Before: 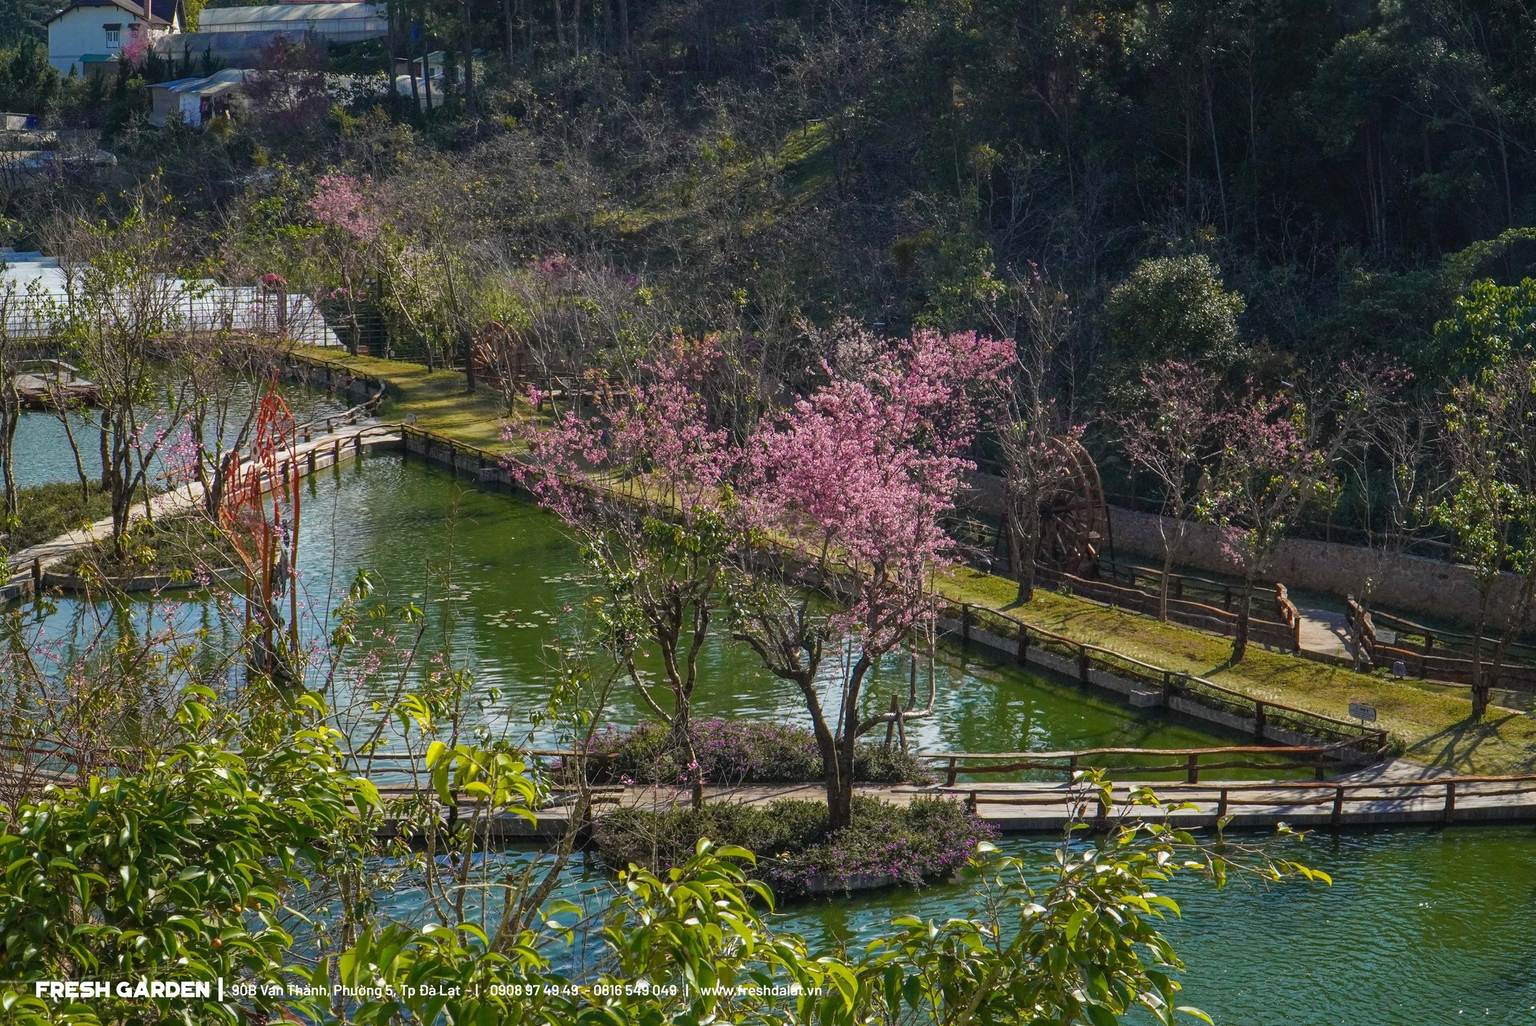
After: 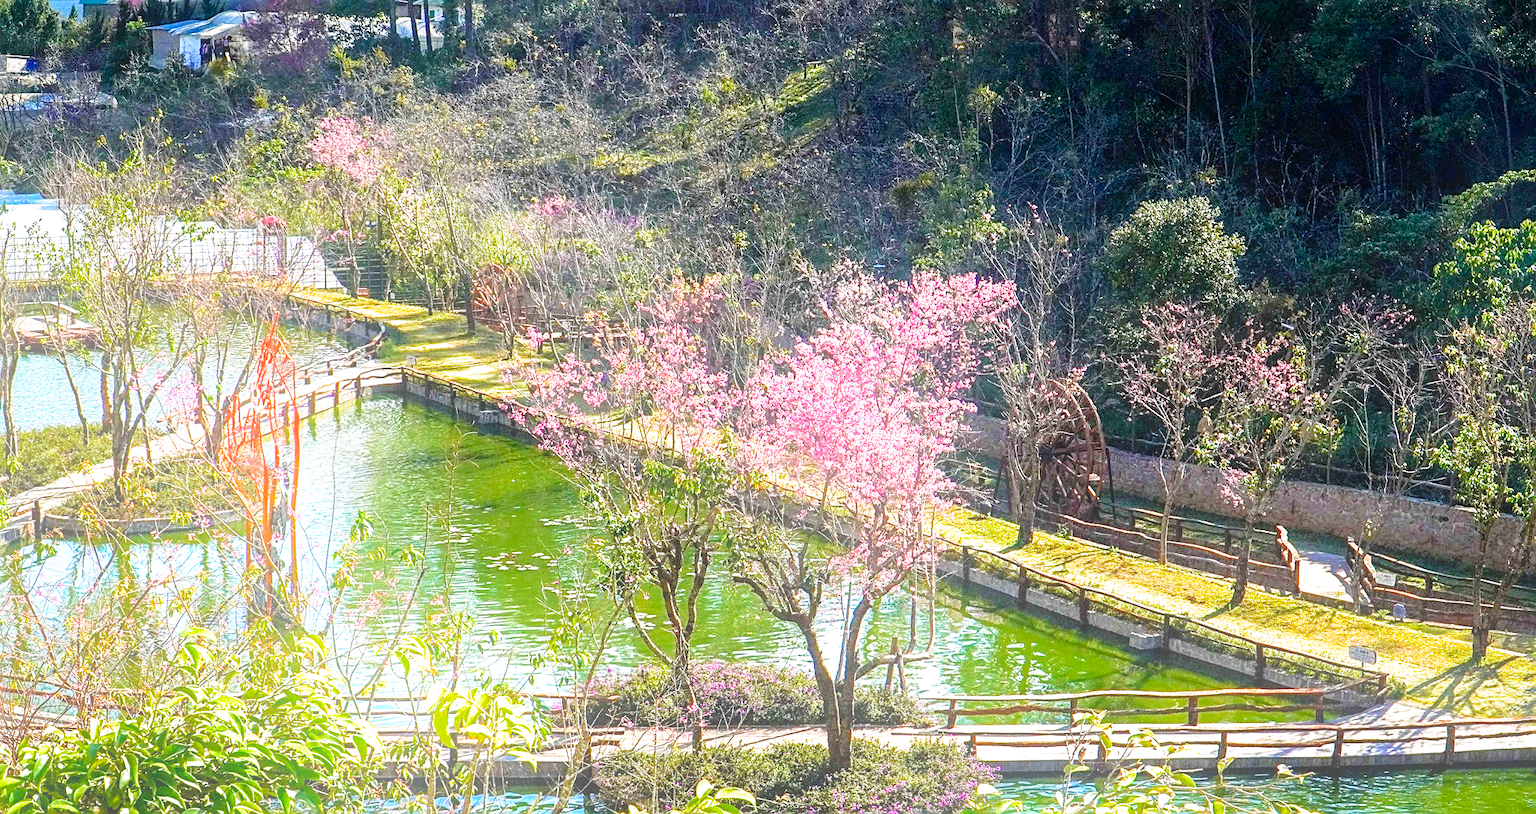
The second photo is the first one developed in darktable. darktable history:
filmic rgb: middle gray luminance 8.8%, black relative exposure -6.3 EV, white relative exposure 2.7 EV, threshold 6 EV, target black luminance 0%, hardness 4.74, latitude 73.47%, contrast 1.332, shadows ↔ highlights balance 10.13%, add noise in highlights 0, preserve chrominance no, color science v3 (2019), use custom middle-gray values true, iterations of high-quality reconstruction 0, contrast in highlights soft, enable highlight reconstruction true
contrast equalizer: y [[0.5 ×6], [0.5 ×6], [0.5, 0.5, 0.501, 0.545, 0.707, 0.863], [0 ×6], [0 ×6]]
crop and rotate: top 5.667%, bottom 14.937%
exposure: black level correction 0, exposure 0.7 EV, compensate exposure bias true, compensate highlight preservation false
bloom: on, module defaults
contrast brightness saturation: contrast 0.04, saturation 0.07
sharpen: on, module defaults
